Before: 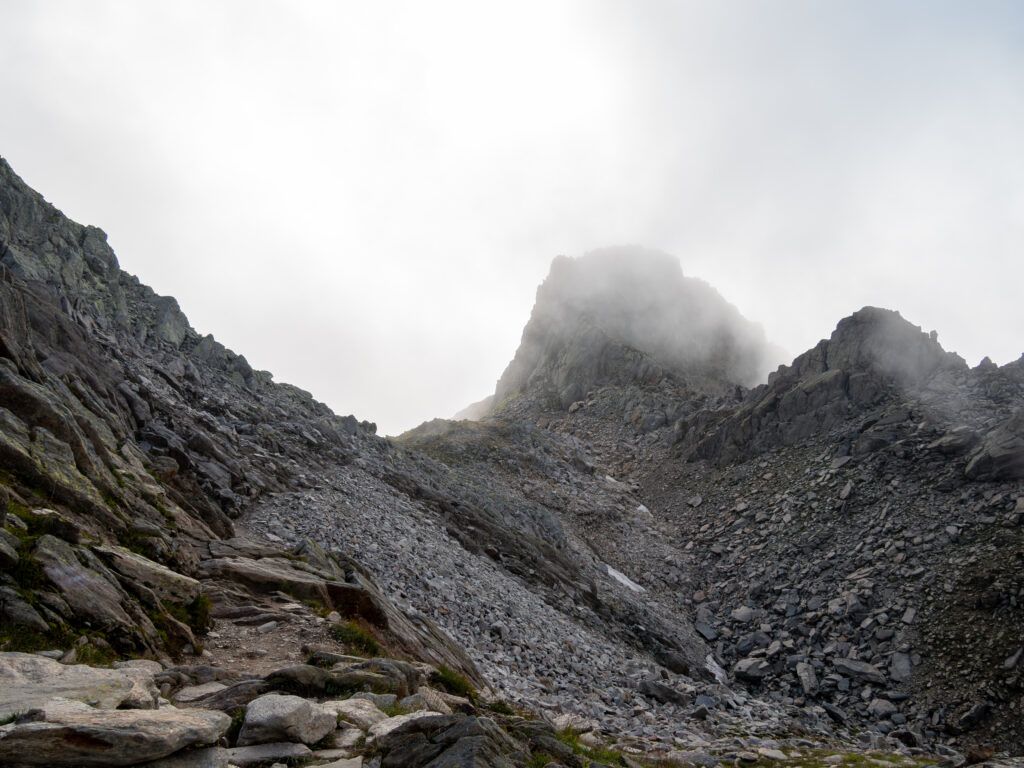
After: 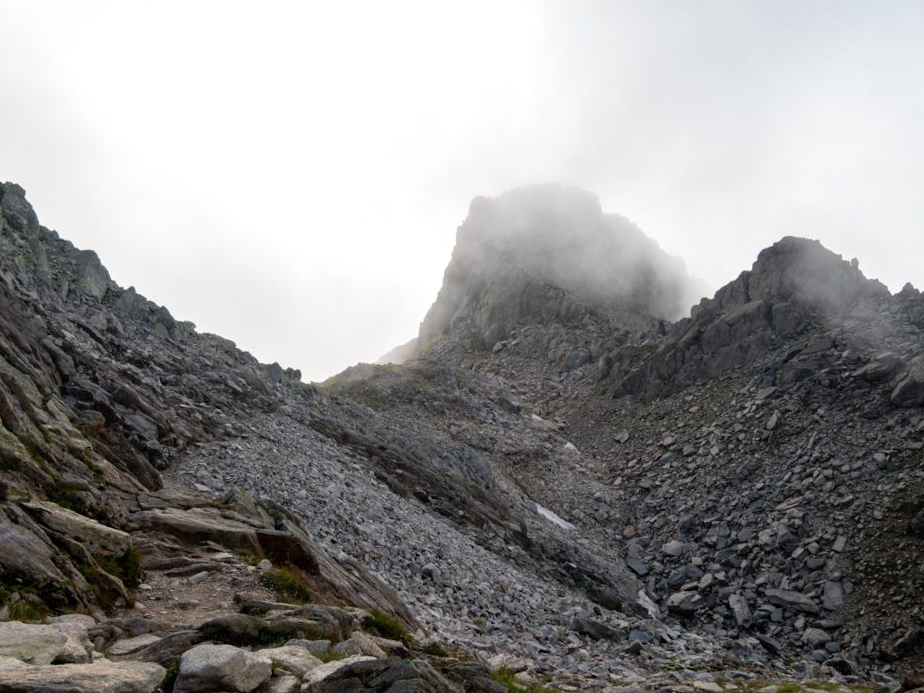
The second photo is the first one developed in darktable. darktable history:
crop and rotate: angle 1.96°, left 5.673%, top 5.673%
exposure: exposure 0.081 EV, compensate highlight preservation false
